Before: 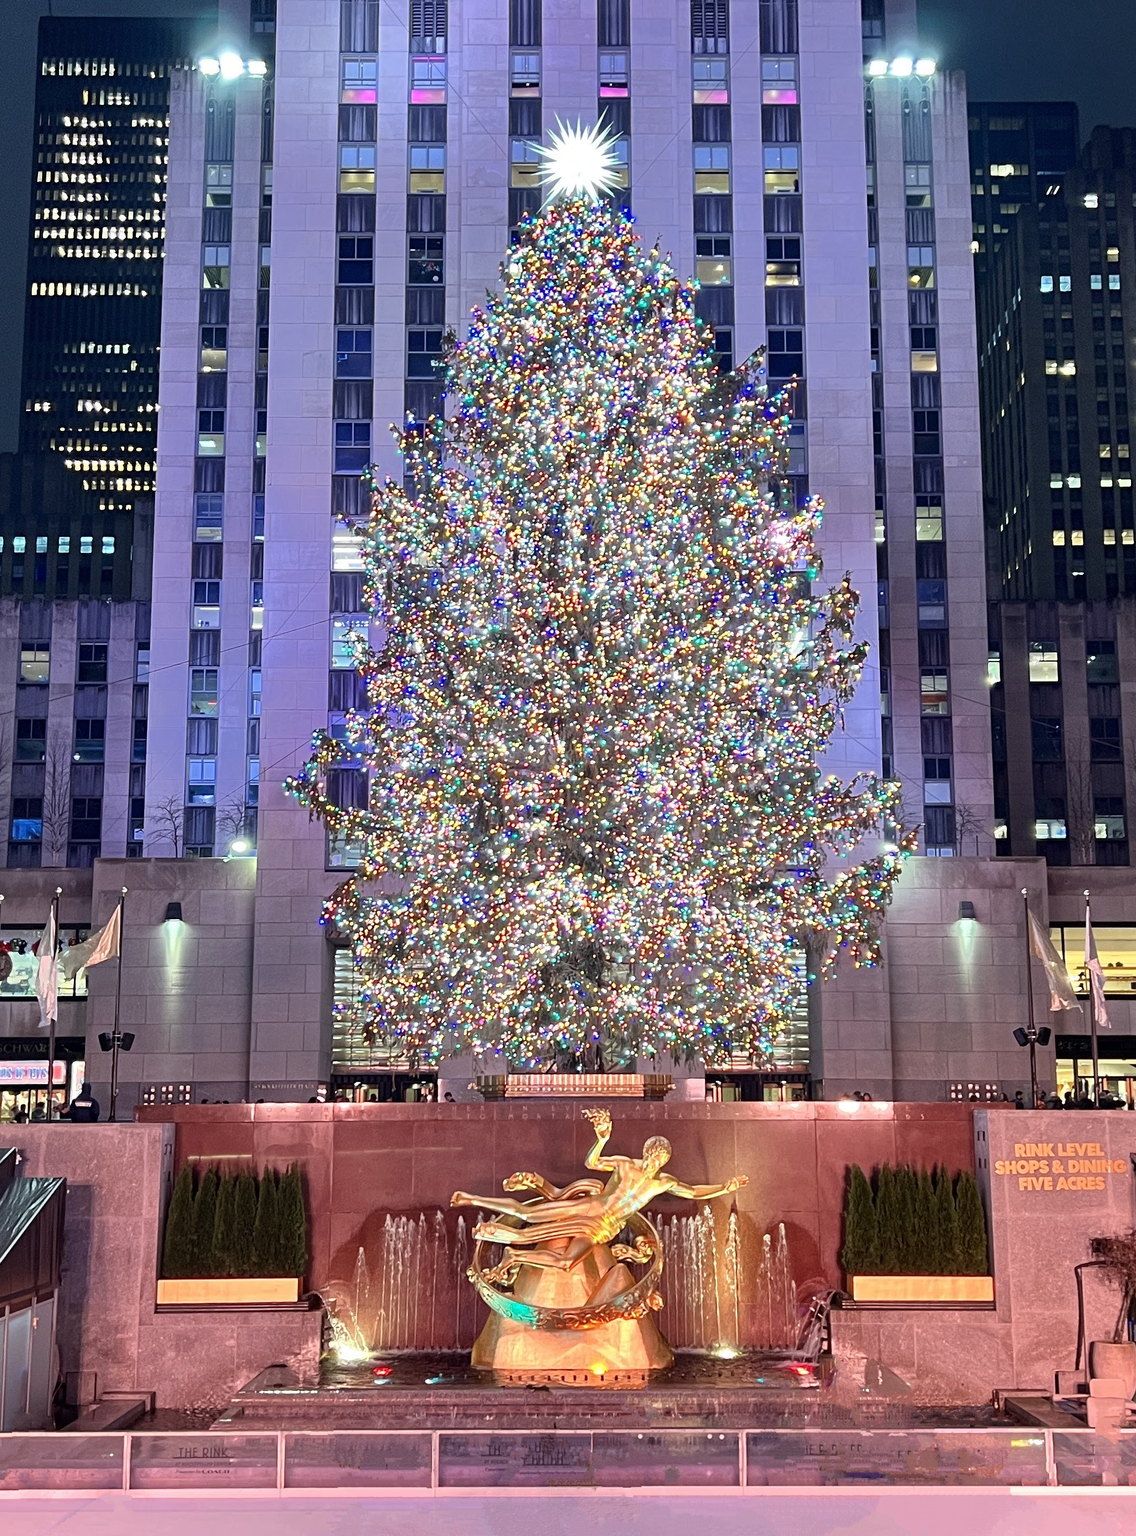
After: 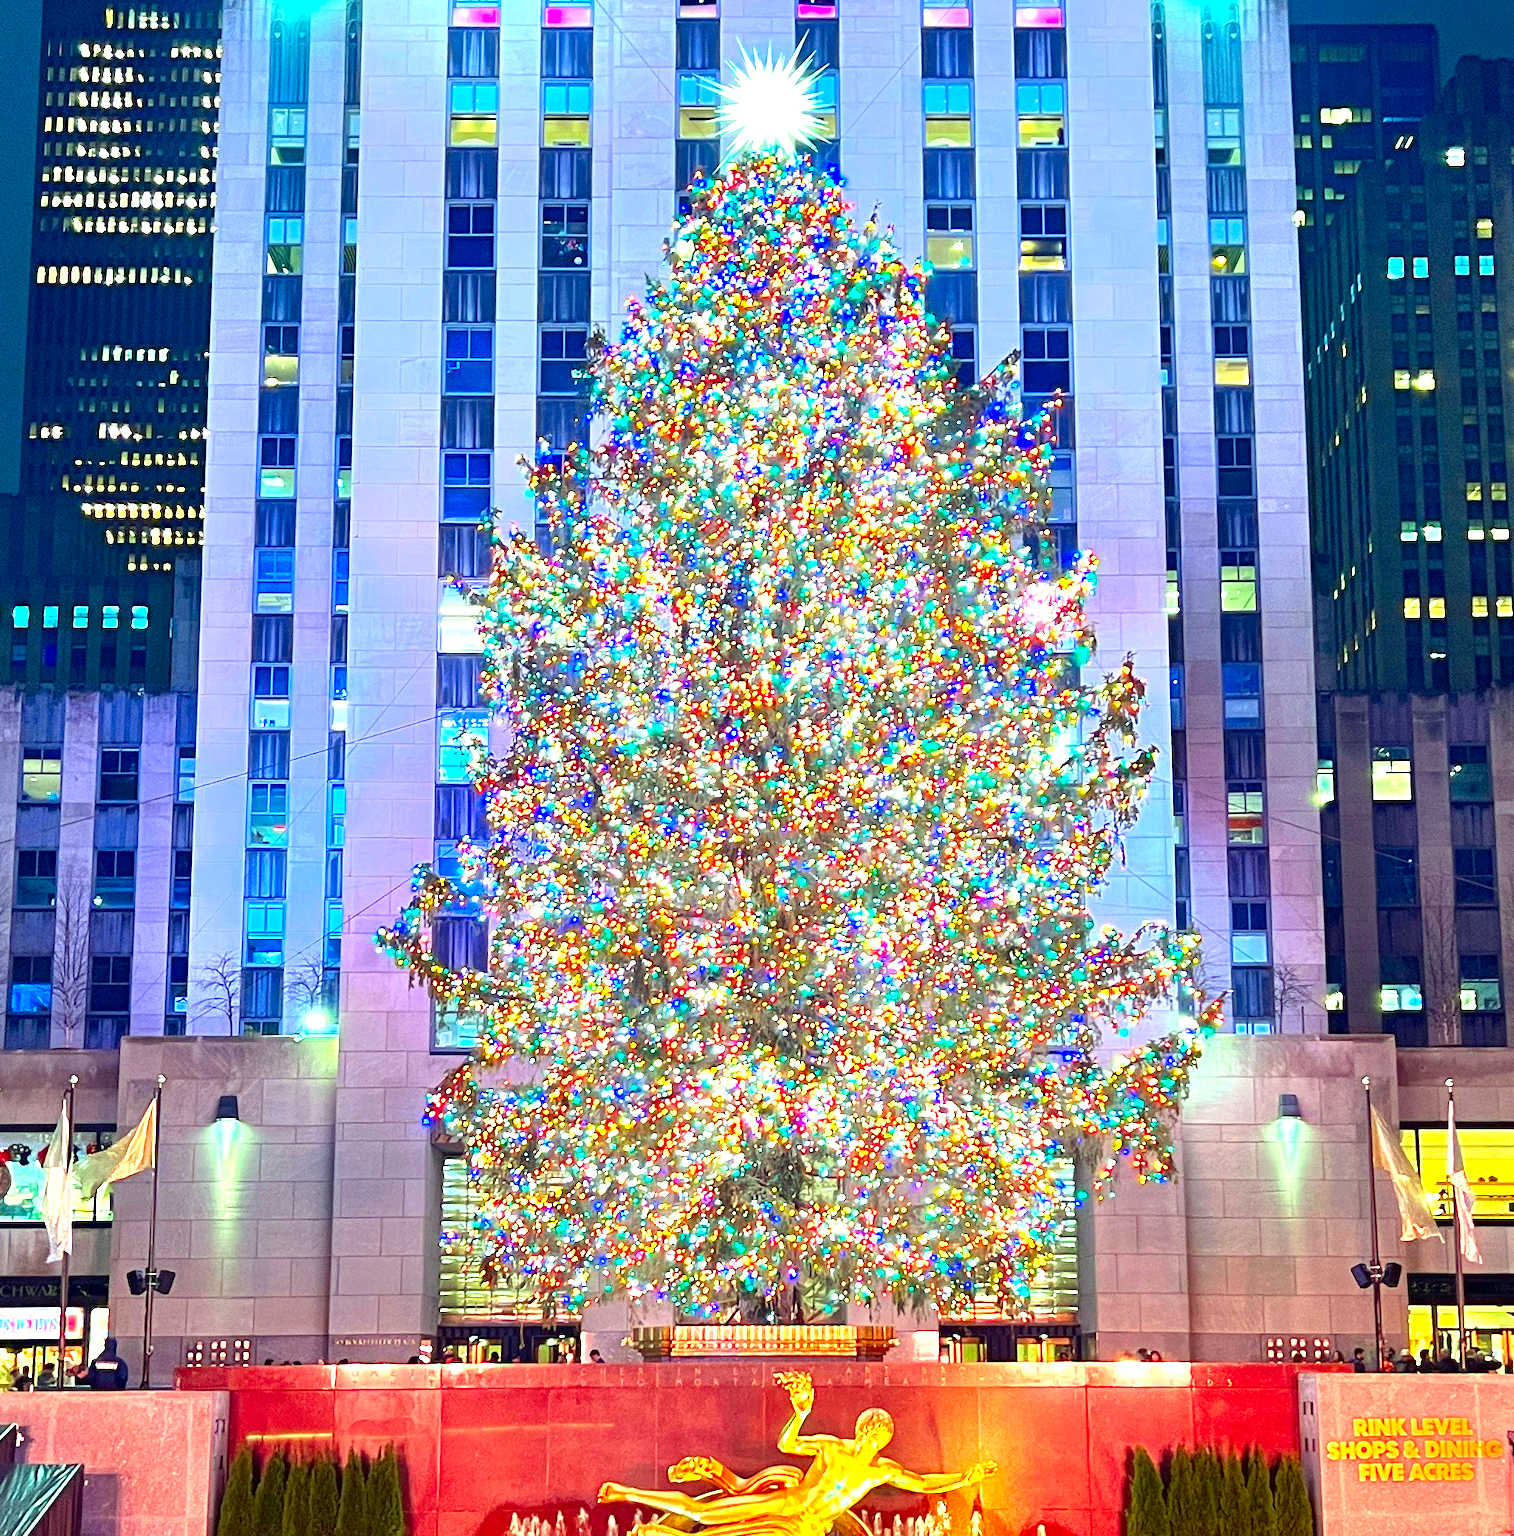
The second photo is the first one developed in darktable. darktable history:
color correction: highlights a* -10.77, highlights b* 9.8, saturation 1.72
crop: left 0.387%, top 5.469%, bottom 19.809%
exposure: black level correction 0, exposure 1.2 EV, compensate exposure bias true, compensate highlight preservation false
